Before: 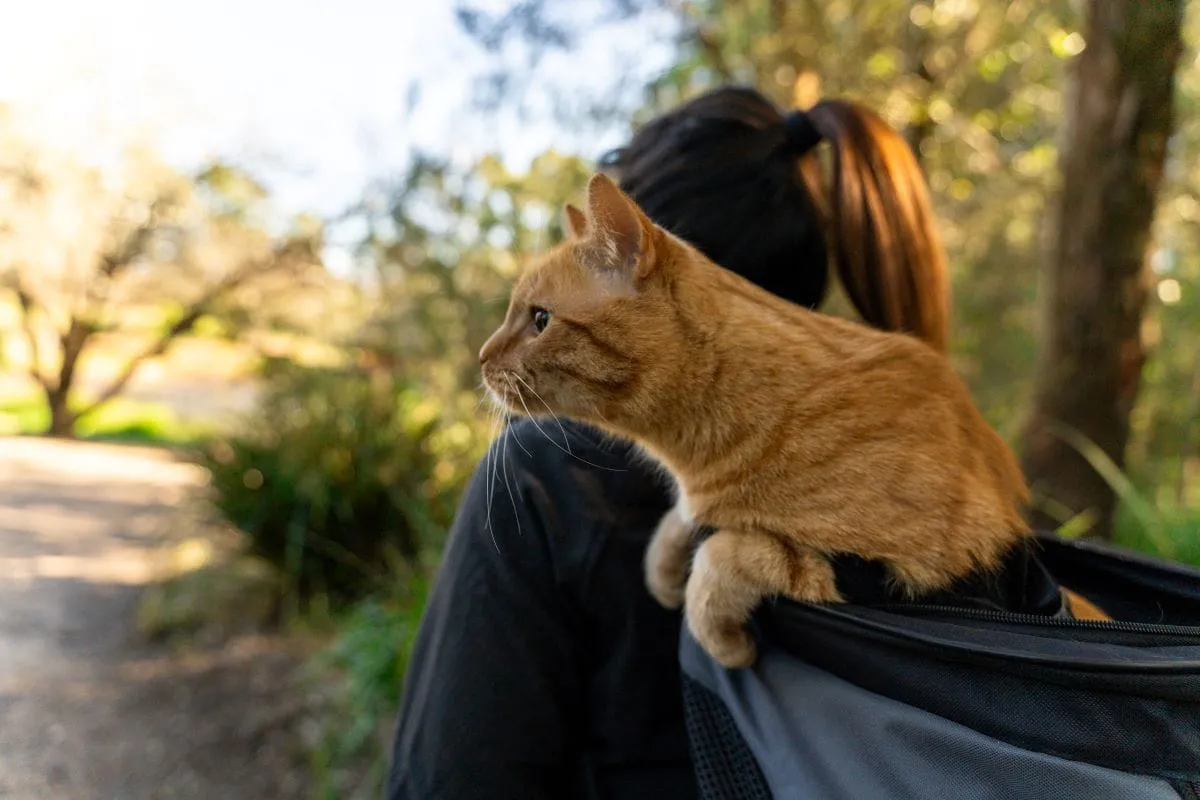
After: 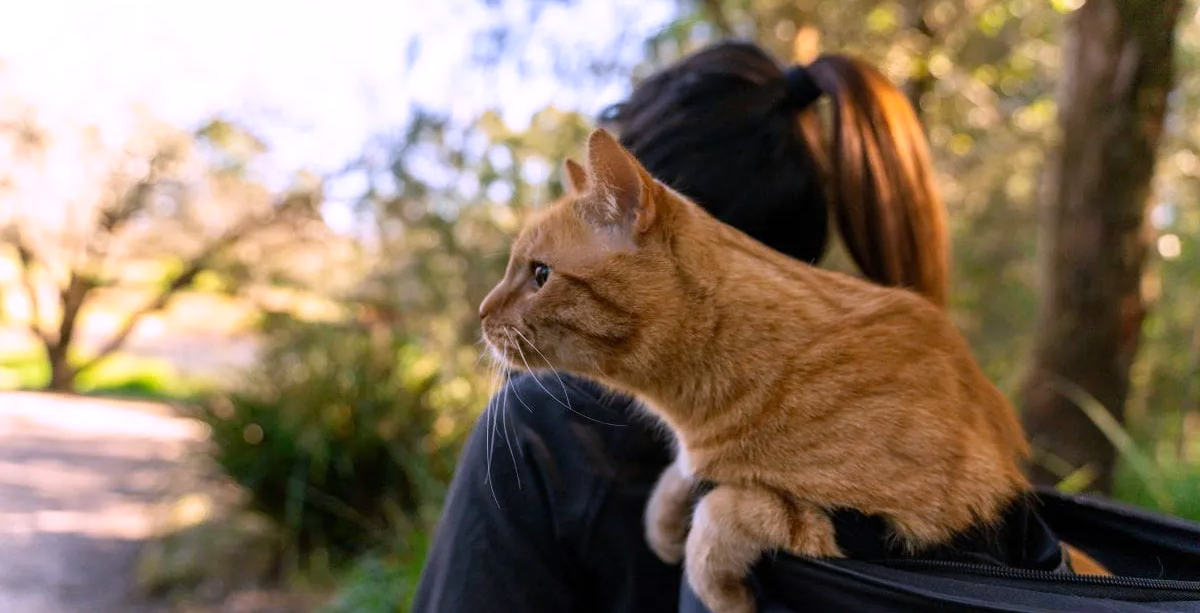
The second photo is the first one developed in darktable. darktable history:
white balance: red 1.042, blue 1.17
crop: top 5.667%, bottom 17.637%
